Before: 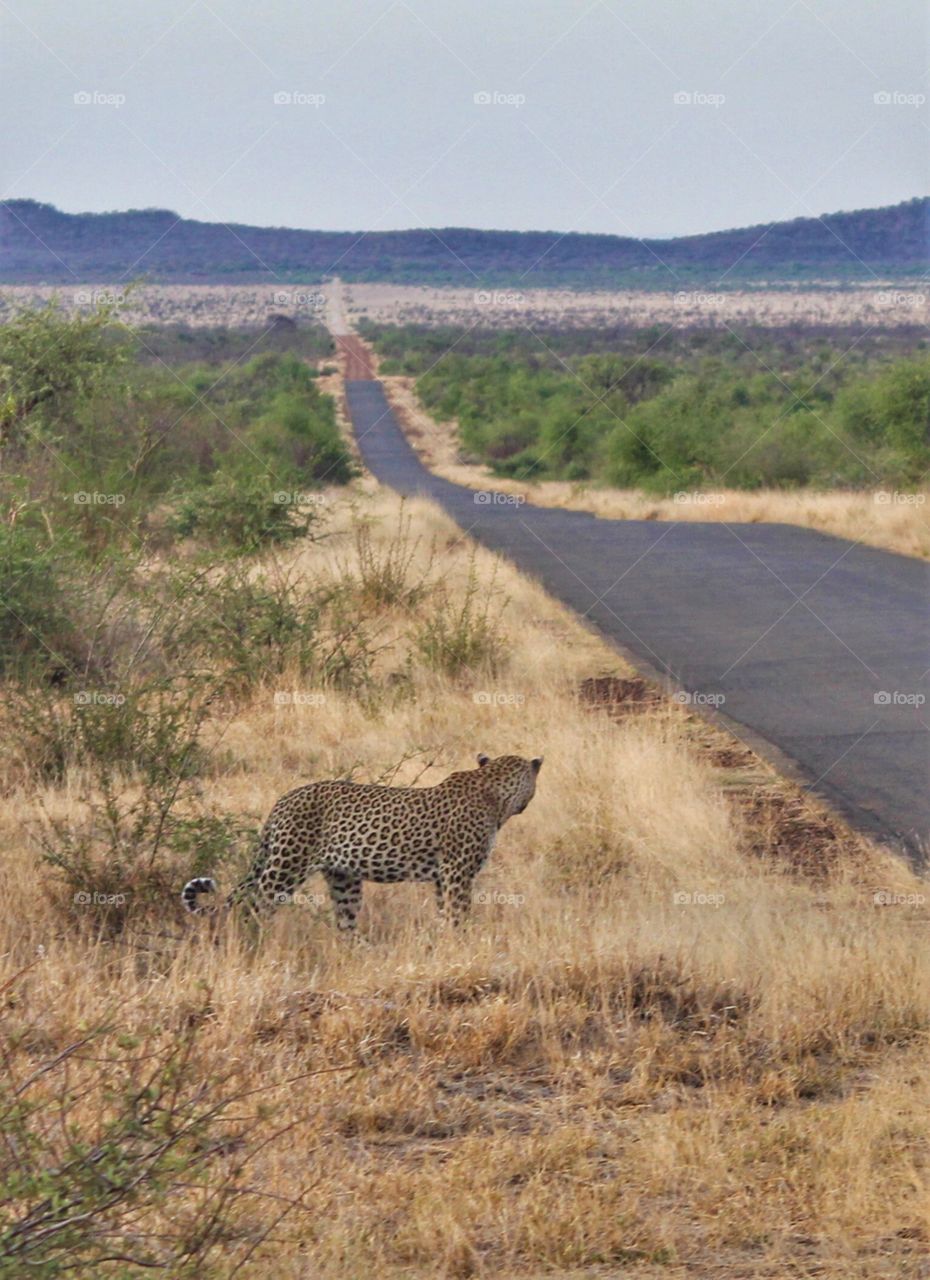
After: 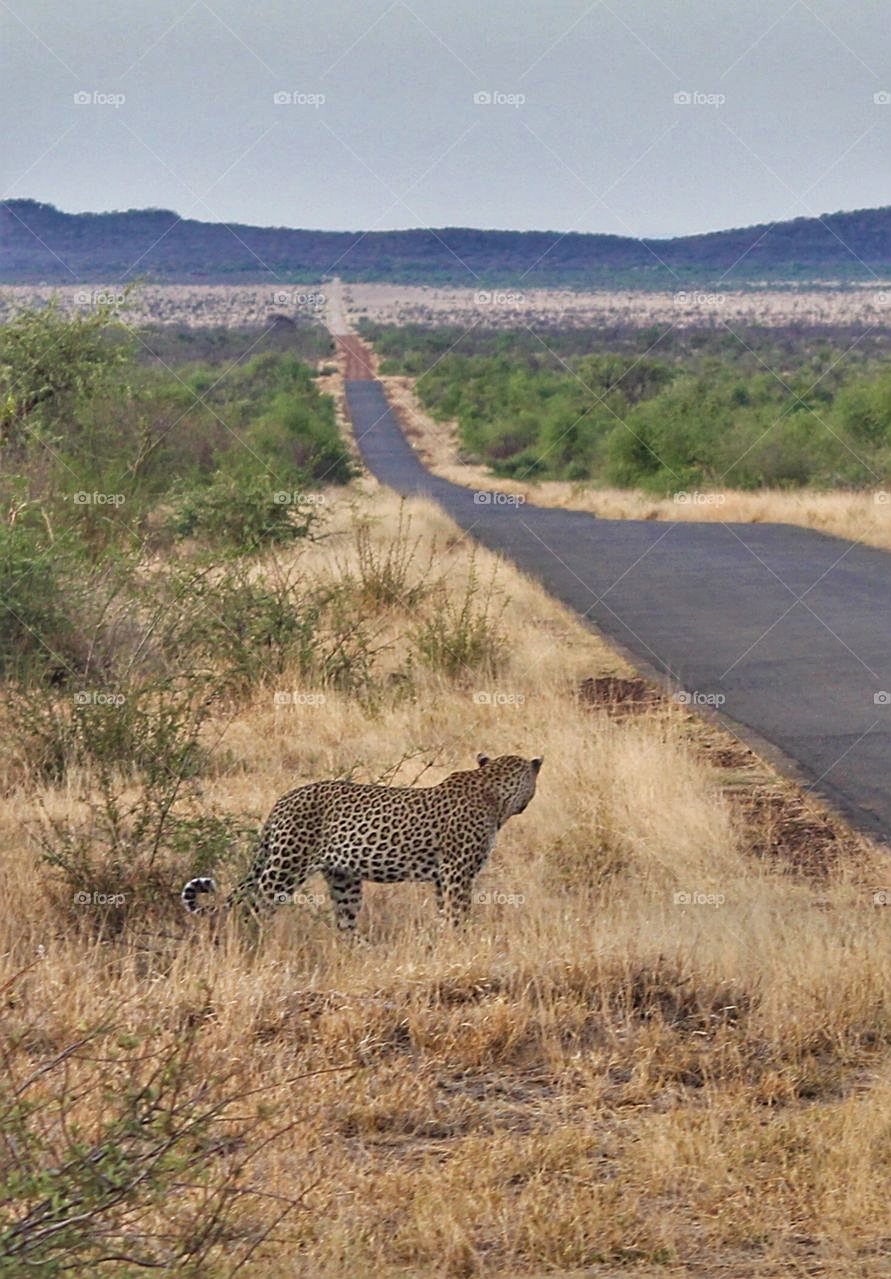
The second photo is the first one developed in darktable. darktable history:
shadows and highlights: shadows 53, soften with gaussian
sharpen: on, module defaults
crop: right 4.126%, bottom 0.031%
